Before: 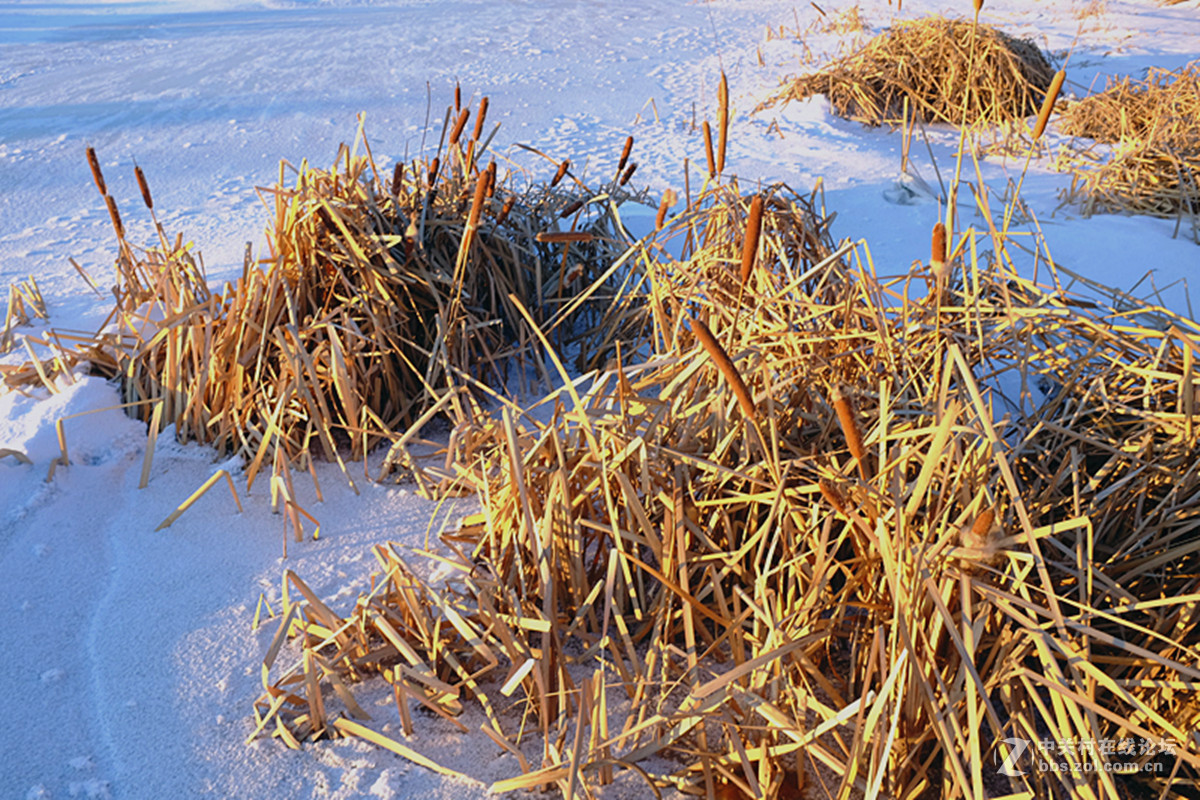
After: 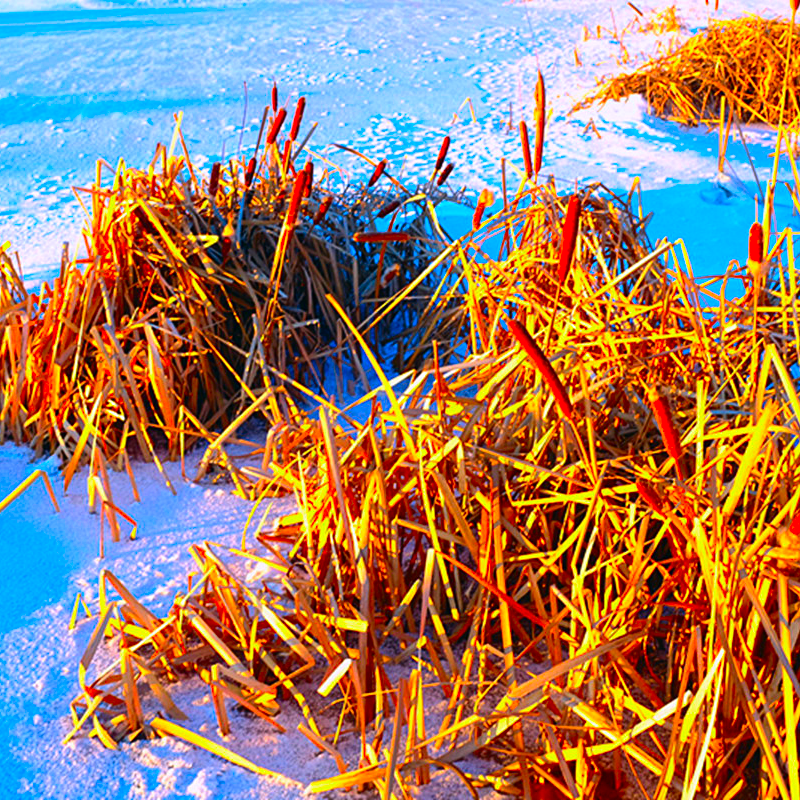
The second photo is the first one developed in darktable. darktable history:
tone equalizer: -8 EV -0.396 EV, -7 EV -0.417 EV, -6 EV -0.318 EV, -5 EV -0.217 EV, -3 EV 0.222 EV, -2 EV 0.36 EV, -1 EV 0.389 EV, +0 EV 0.437 EV, edges refinement/feathering 500, mask exposure compensation -1.57 EV, preserve details no
crop and rotate: left 15.328%, right 17.969%
color correction: highlights a* 1.54, highlights b* -1.88, saturation 2.49
